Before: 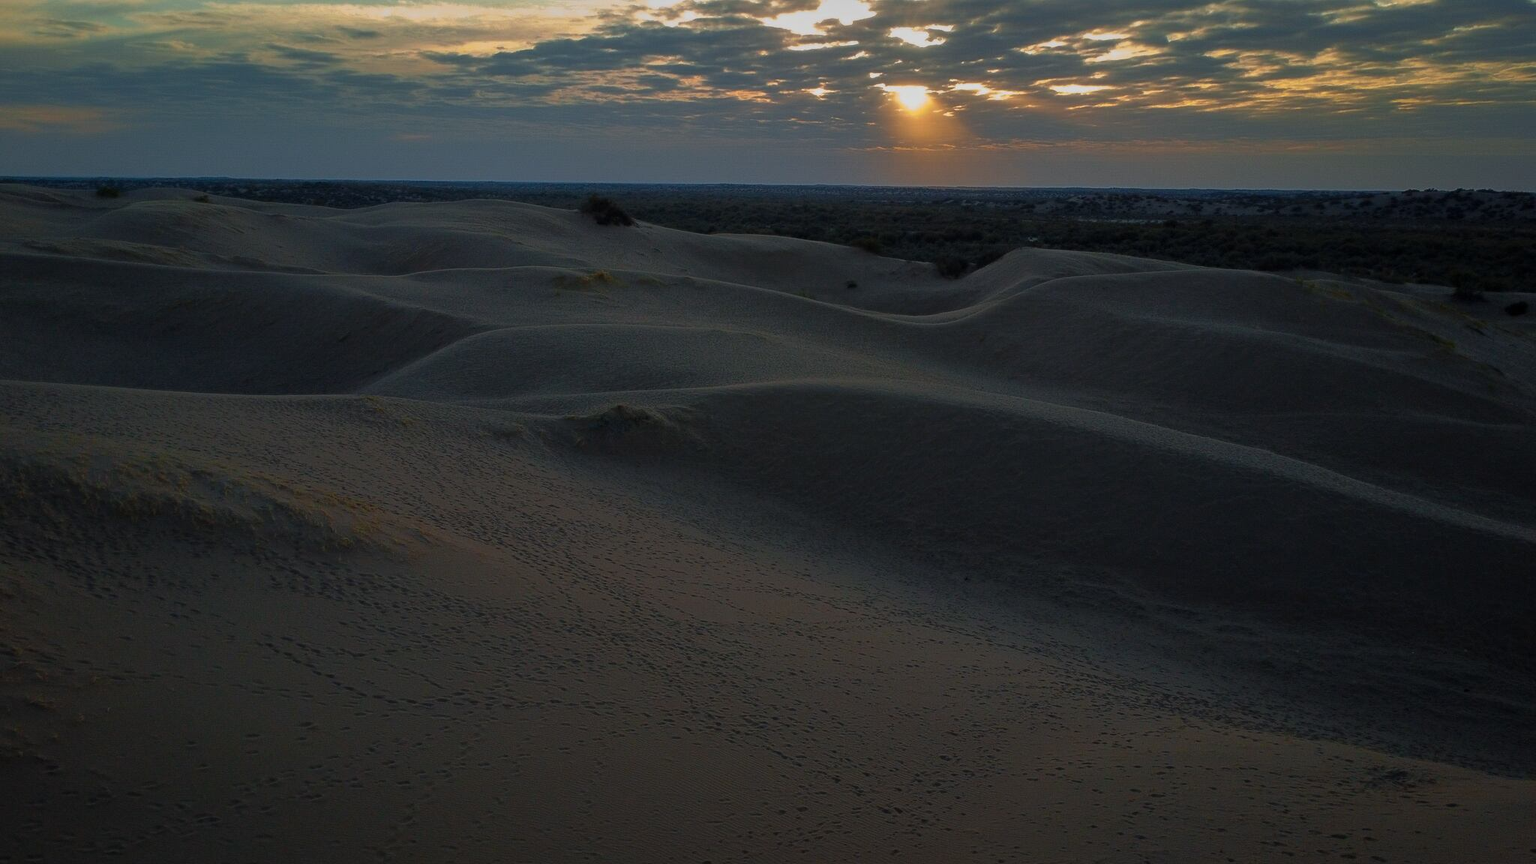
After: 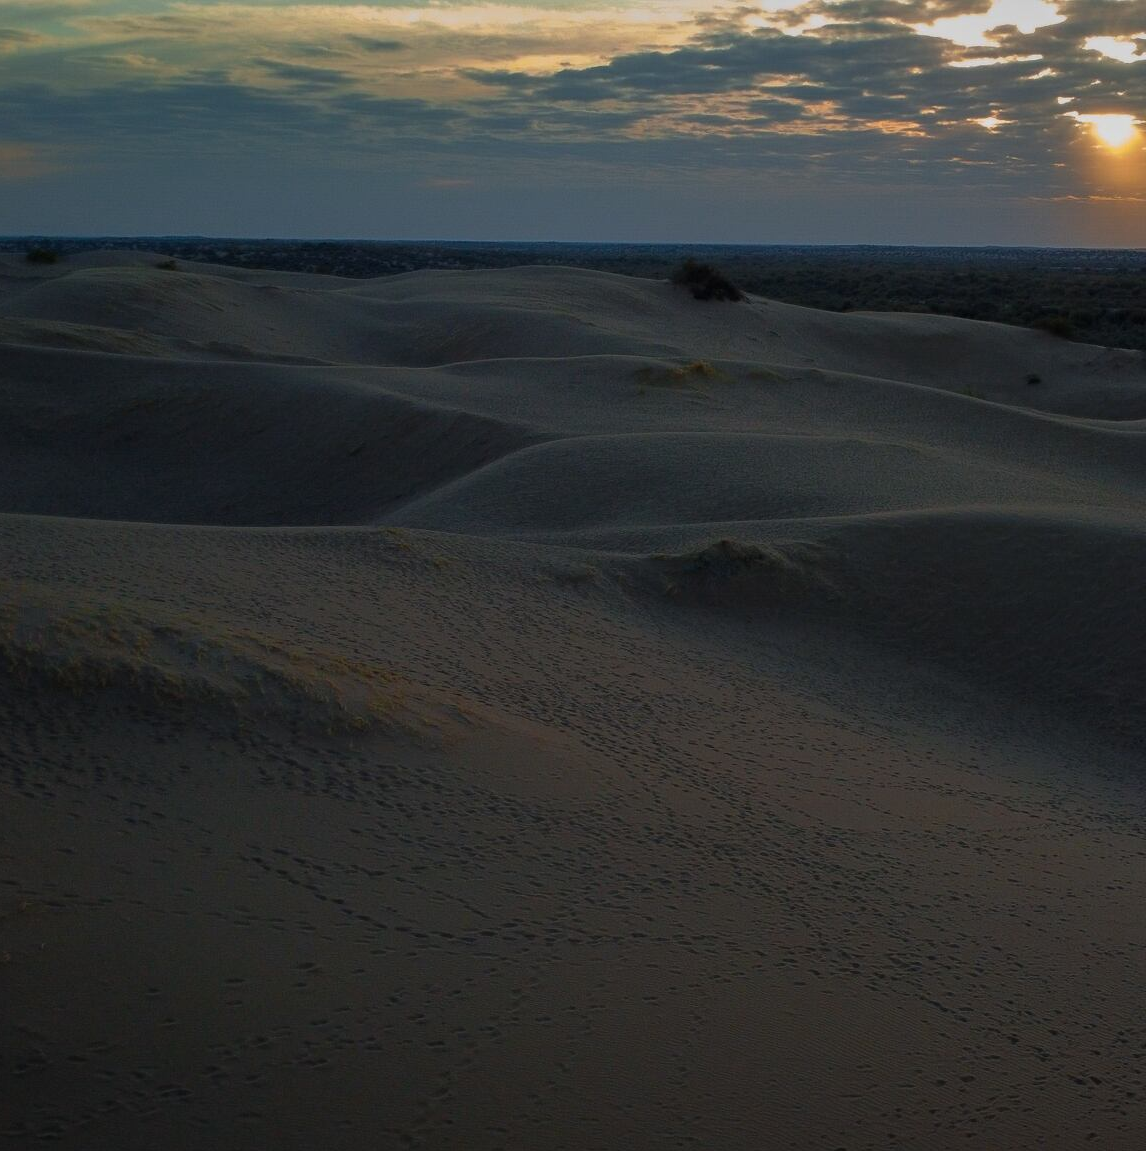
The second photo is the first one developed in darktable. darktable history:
crop: left 5.007%, right 39.016%
